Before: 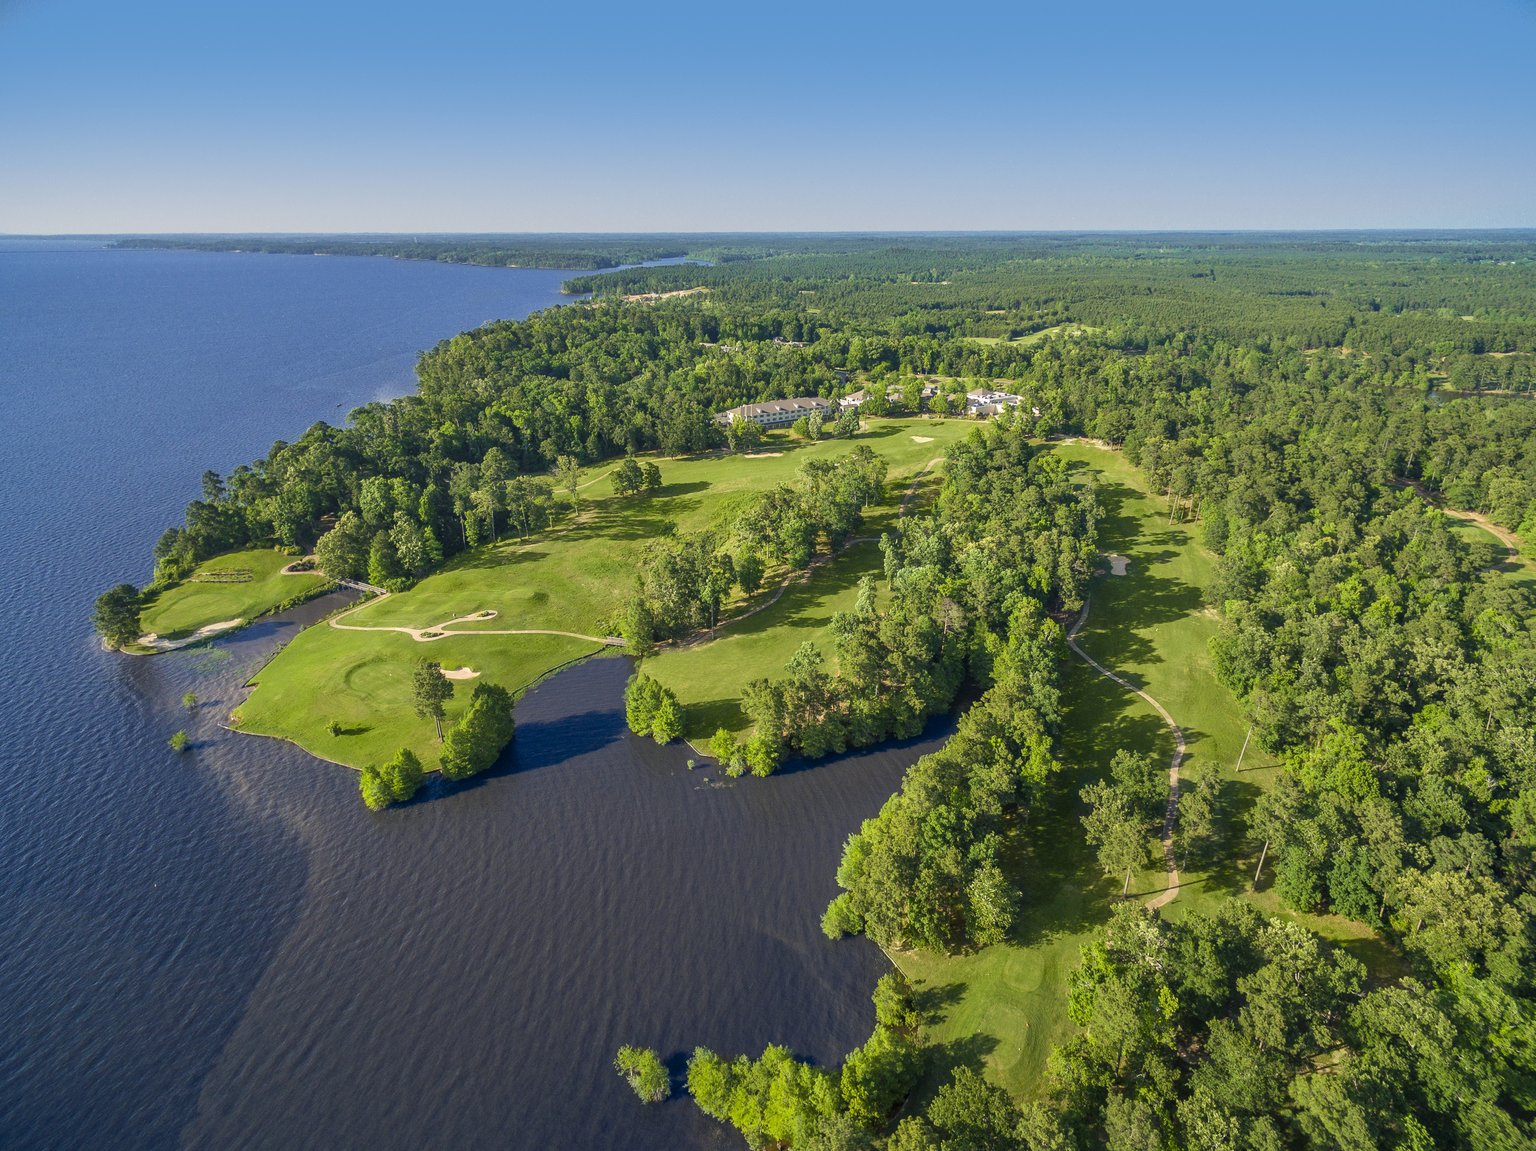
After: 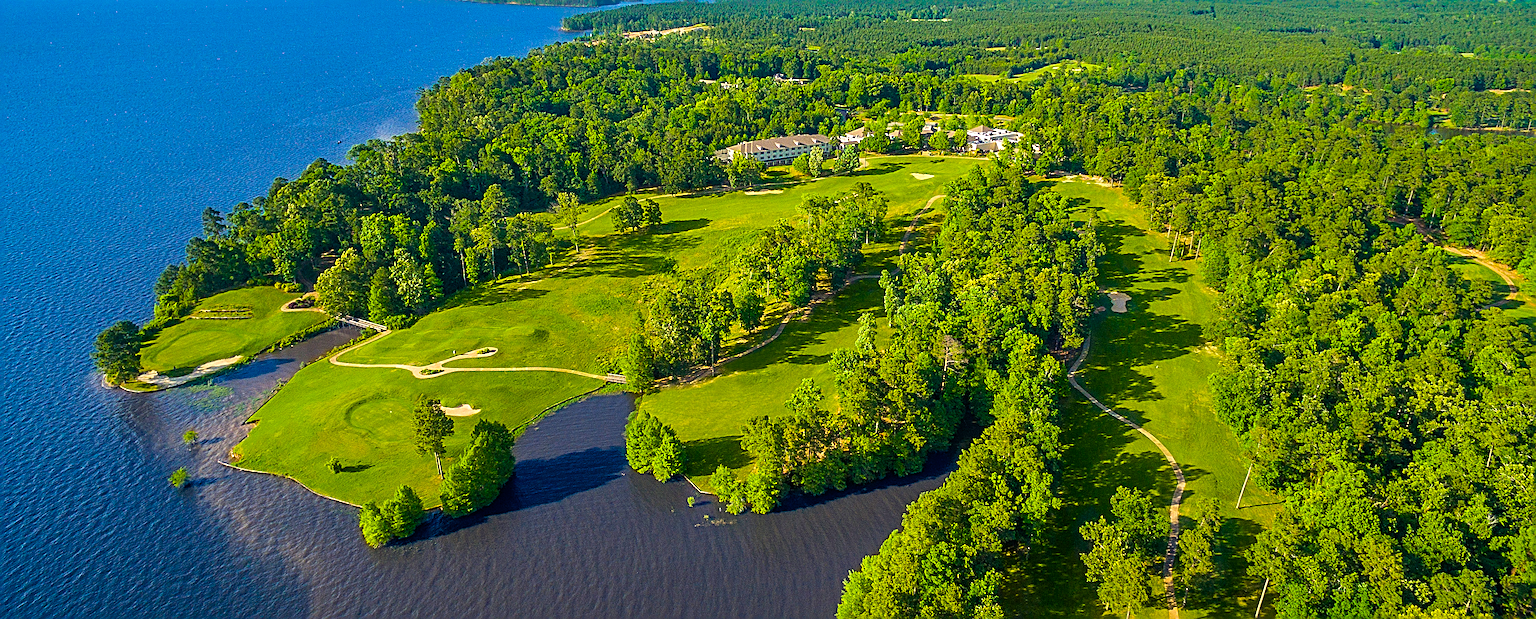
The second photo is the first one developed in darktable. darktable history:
crop and rotate: top 22.902%, bottom 23.287%
color balance rgb: linear chroma grading › global chroma 15.204%, perceptual saturation grading › global saturation 25.728%, global vibrance 26.664%, contrast 6.164%
sharpen: radius 3.706, amount 0.931
